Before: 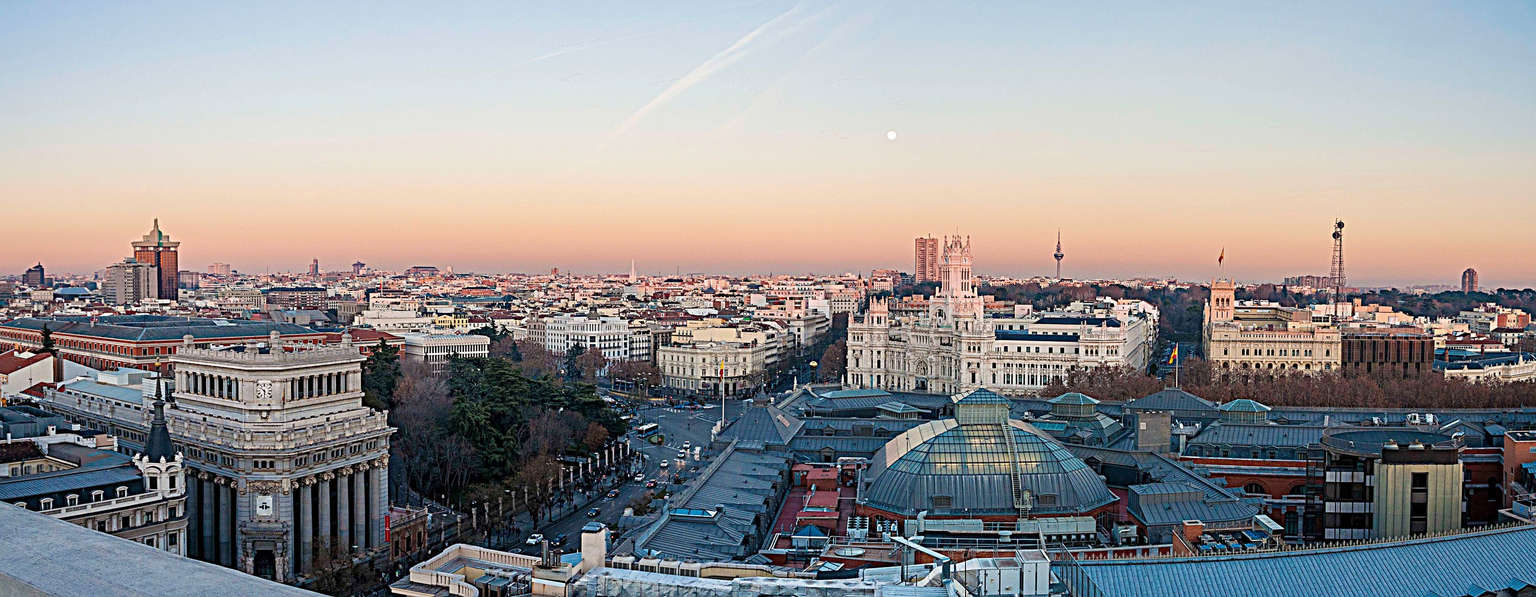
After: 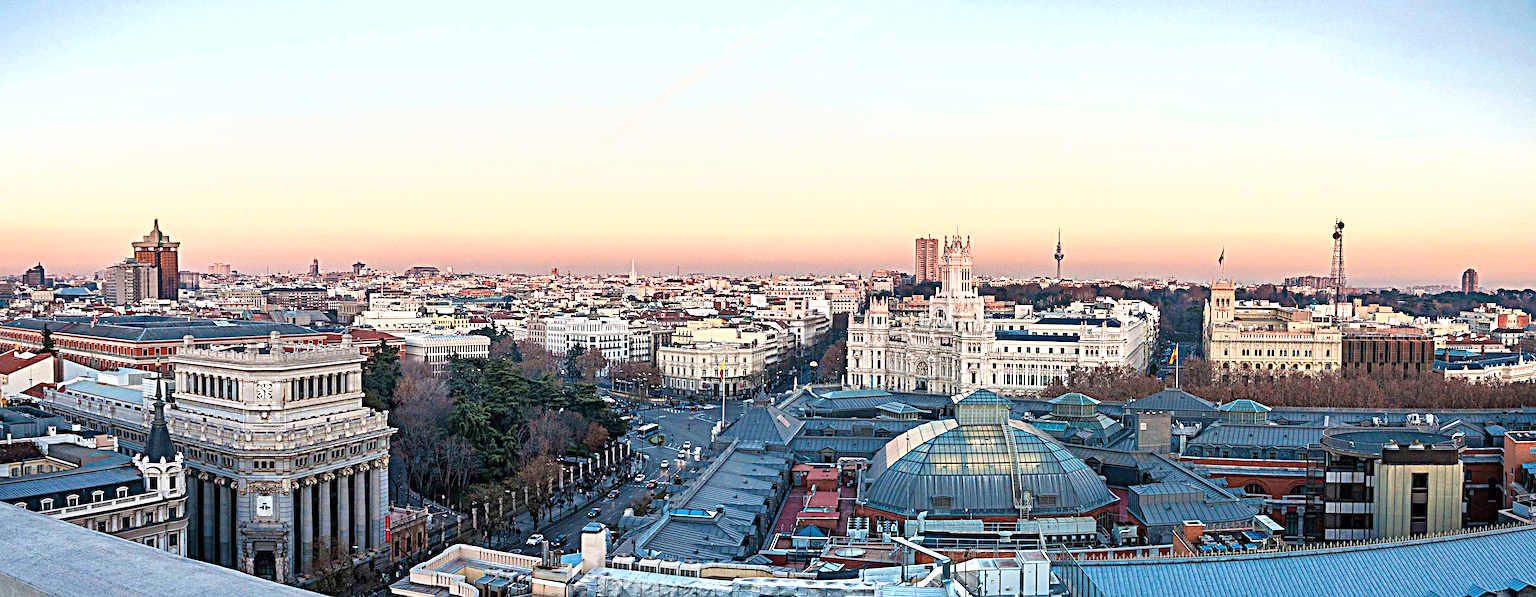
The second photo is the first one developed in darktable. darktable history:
exposure: black level correction 0, exposure 0.7 EV, compensate exposure bias true, compensate highlight preservation false
shadows and highlights: highlights color adjustment 0%, soften with gaussian
